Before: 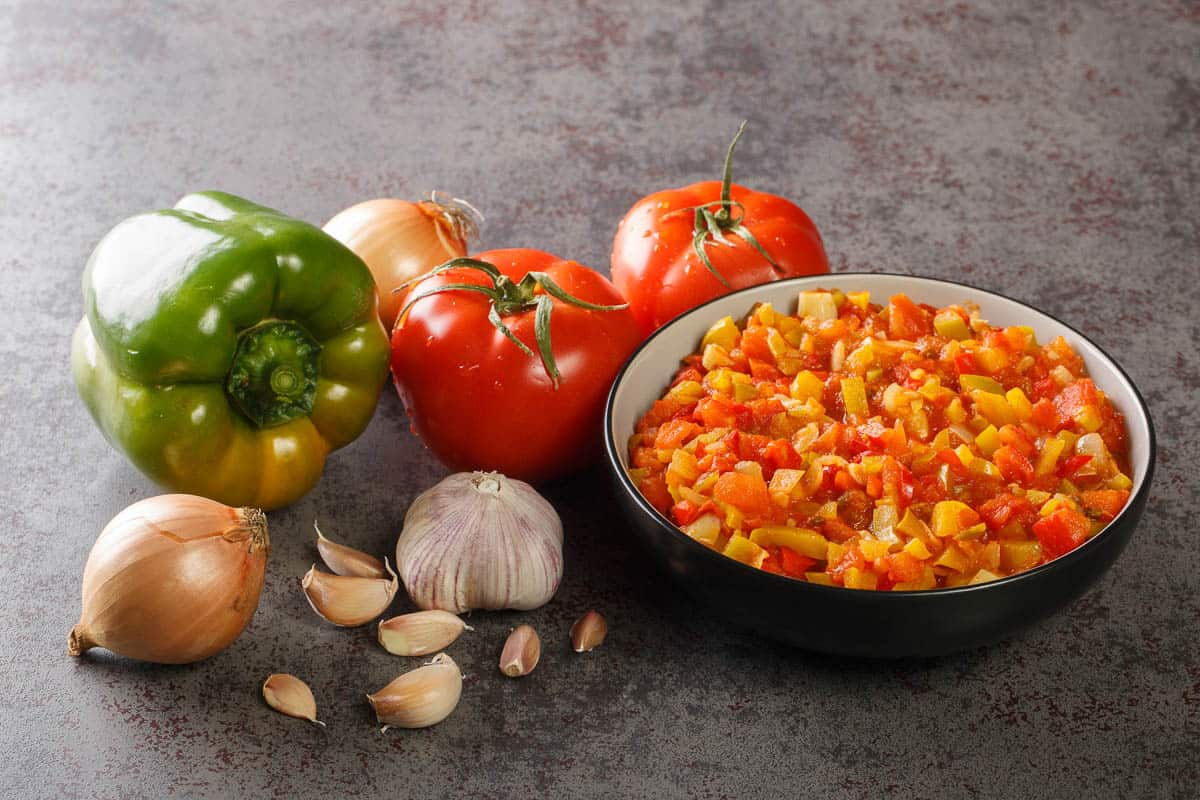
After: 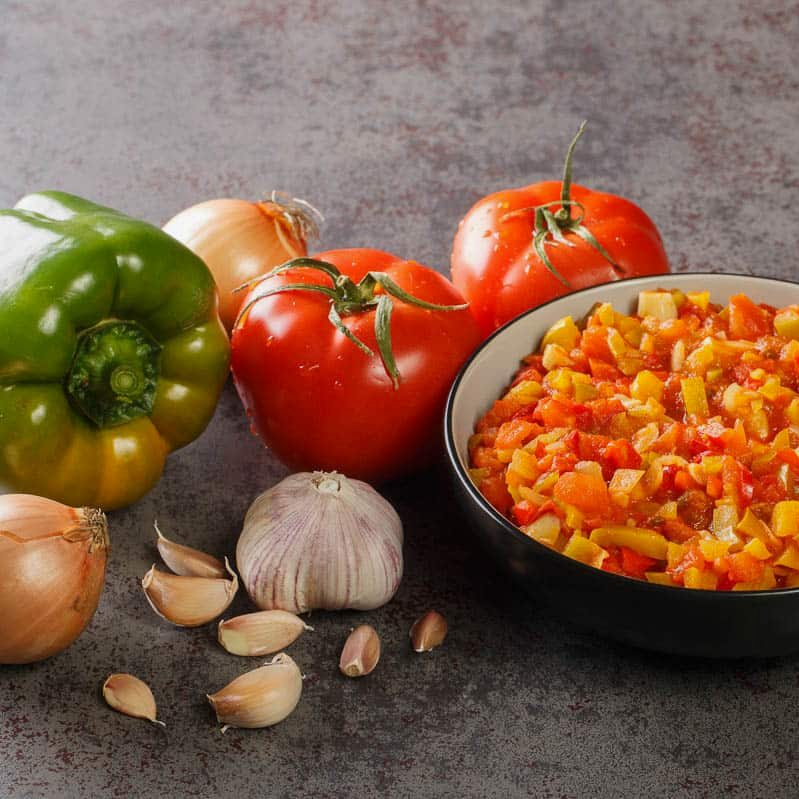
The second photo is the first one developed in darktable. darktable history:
crop and rotate: left 13.342%, right 19.991%
shadows and highlights: shadows -20, white point adjustment -2, highlights -35
